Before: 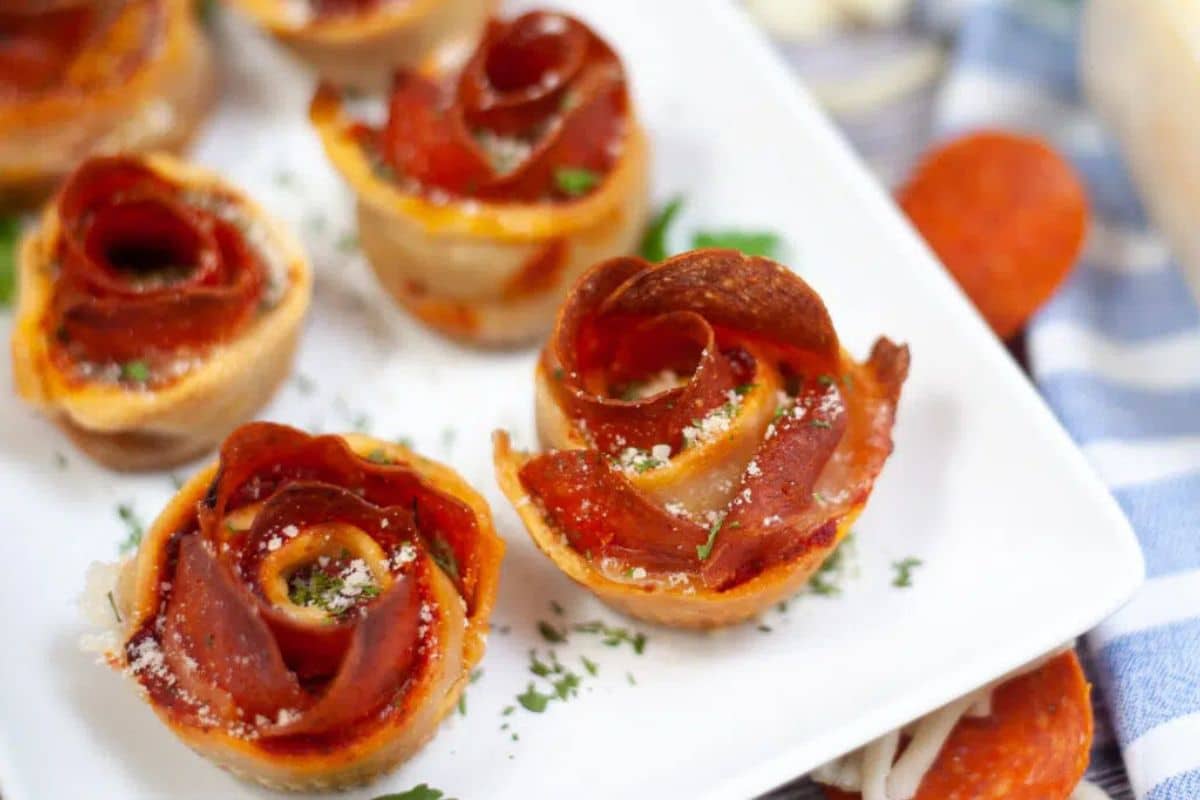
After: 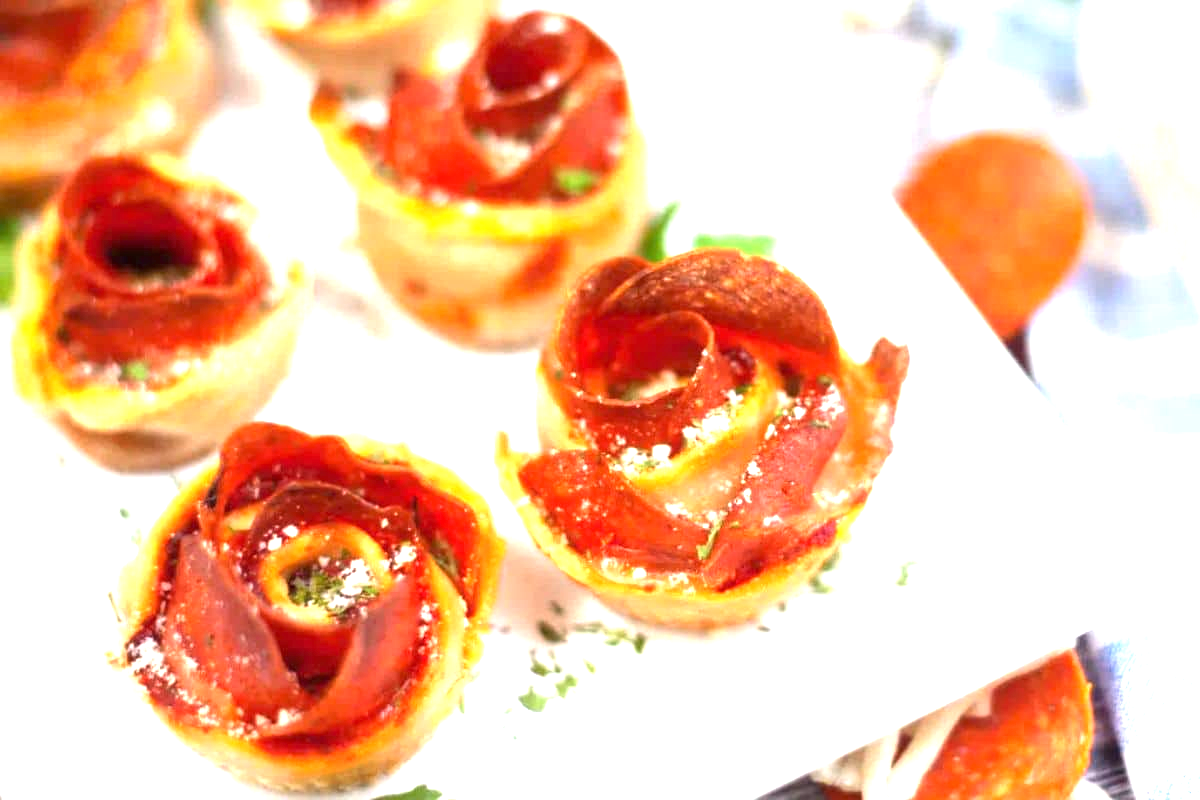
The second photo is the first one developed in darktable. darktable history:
exposure: black level correction 0, exposure 1.516 EV, compensate highlight preservation false
